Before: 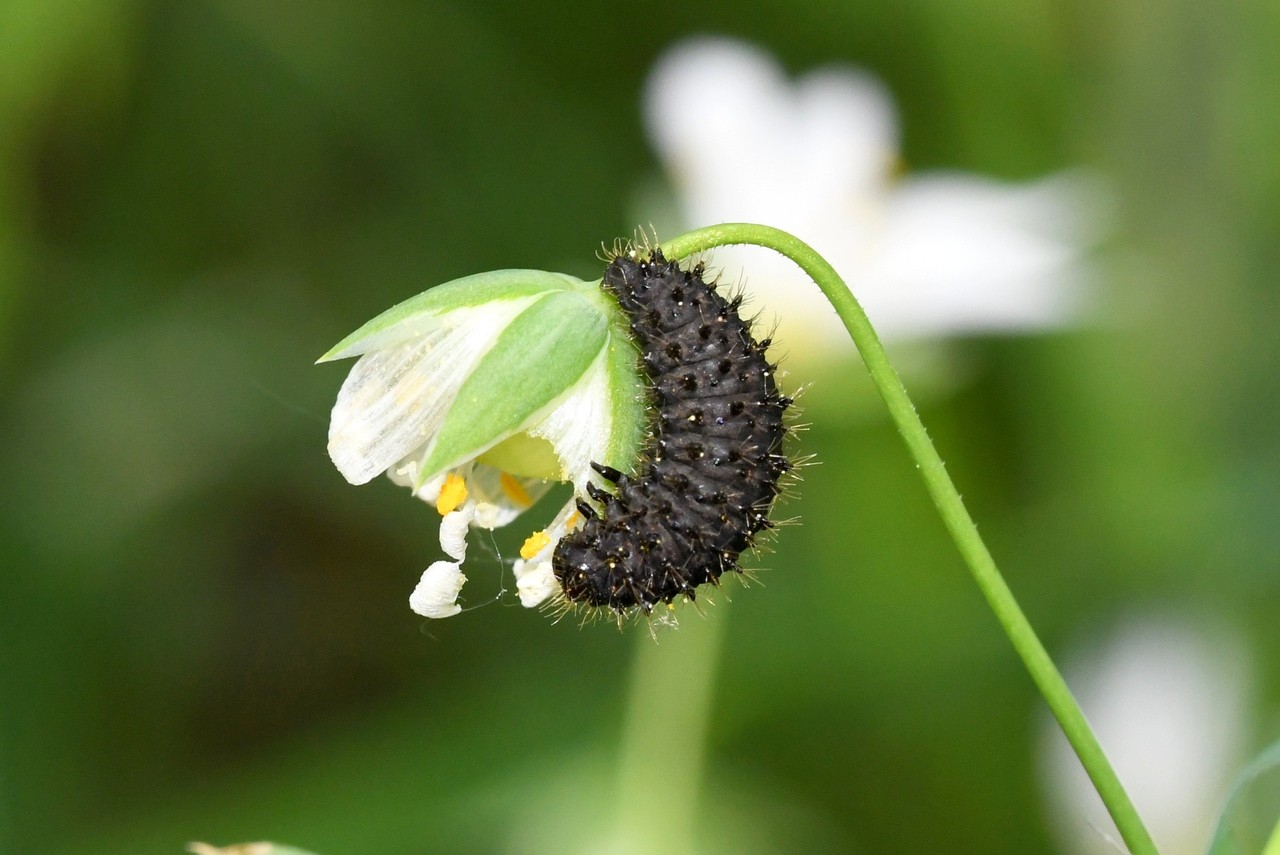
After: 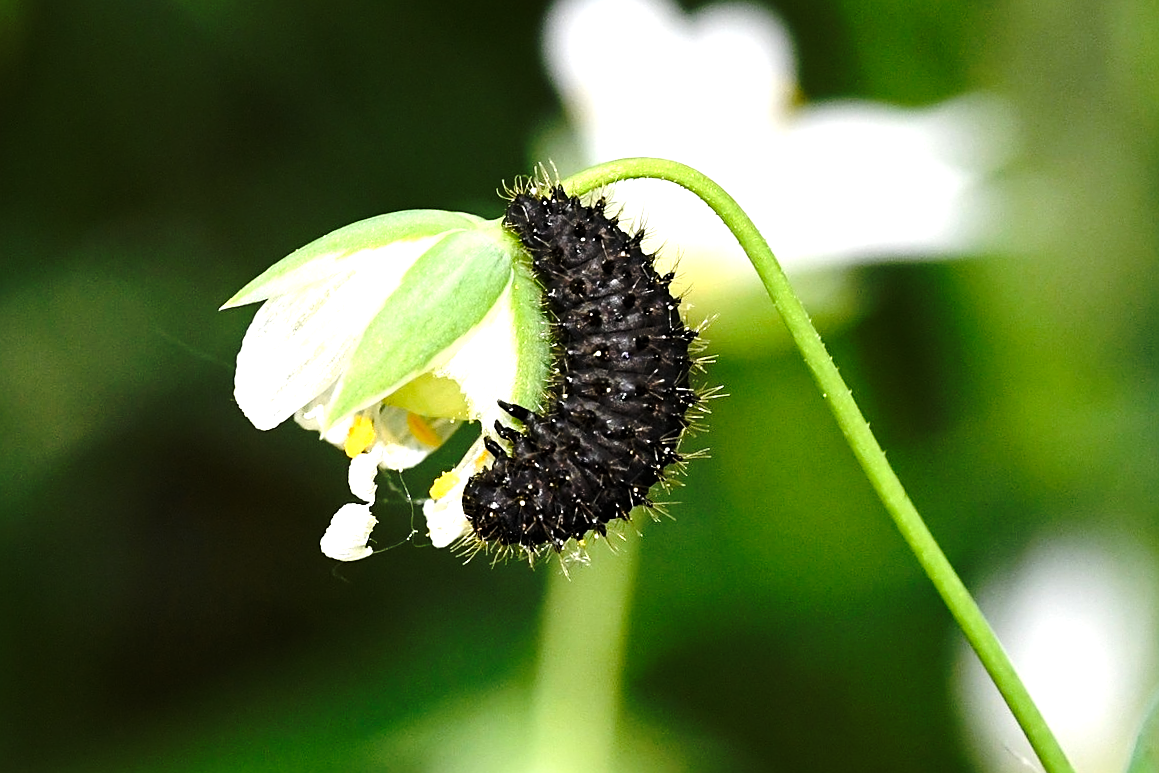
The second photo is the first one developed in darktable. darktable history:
base curve: curves: ch0 [(0, 0) (0.073, 0.04) (0.157, 0.139) (0.492, 0.492) (0.758, 0.758) (1, 1)], preserve colors none
crop and rotate: angle 1.63°, left 5.58%, top 5.684%
tone equalizer: -8 EV -0.769 EV, -7 EV -0.728 EV, -6 EV -0.599 EV, -5 EV -0.389 EV, -3 EV 0.372 EV, -2 EV 0.6 EV, -1 EV 0.688 EV, +0 EV 0.728 EV, edges refinement/feathering 500, mask exposure compensation -1.57 EV, preserve details no
sharpen: on, module defaults
